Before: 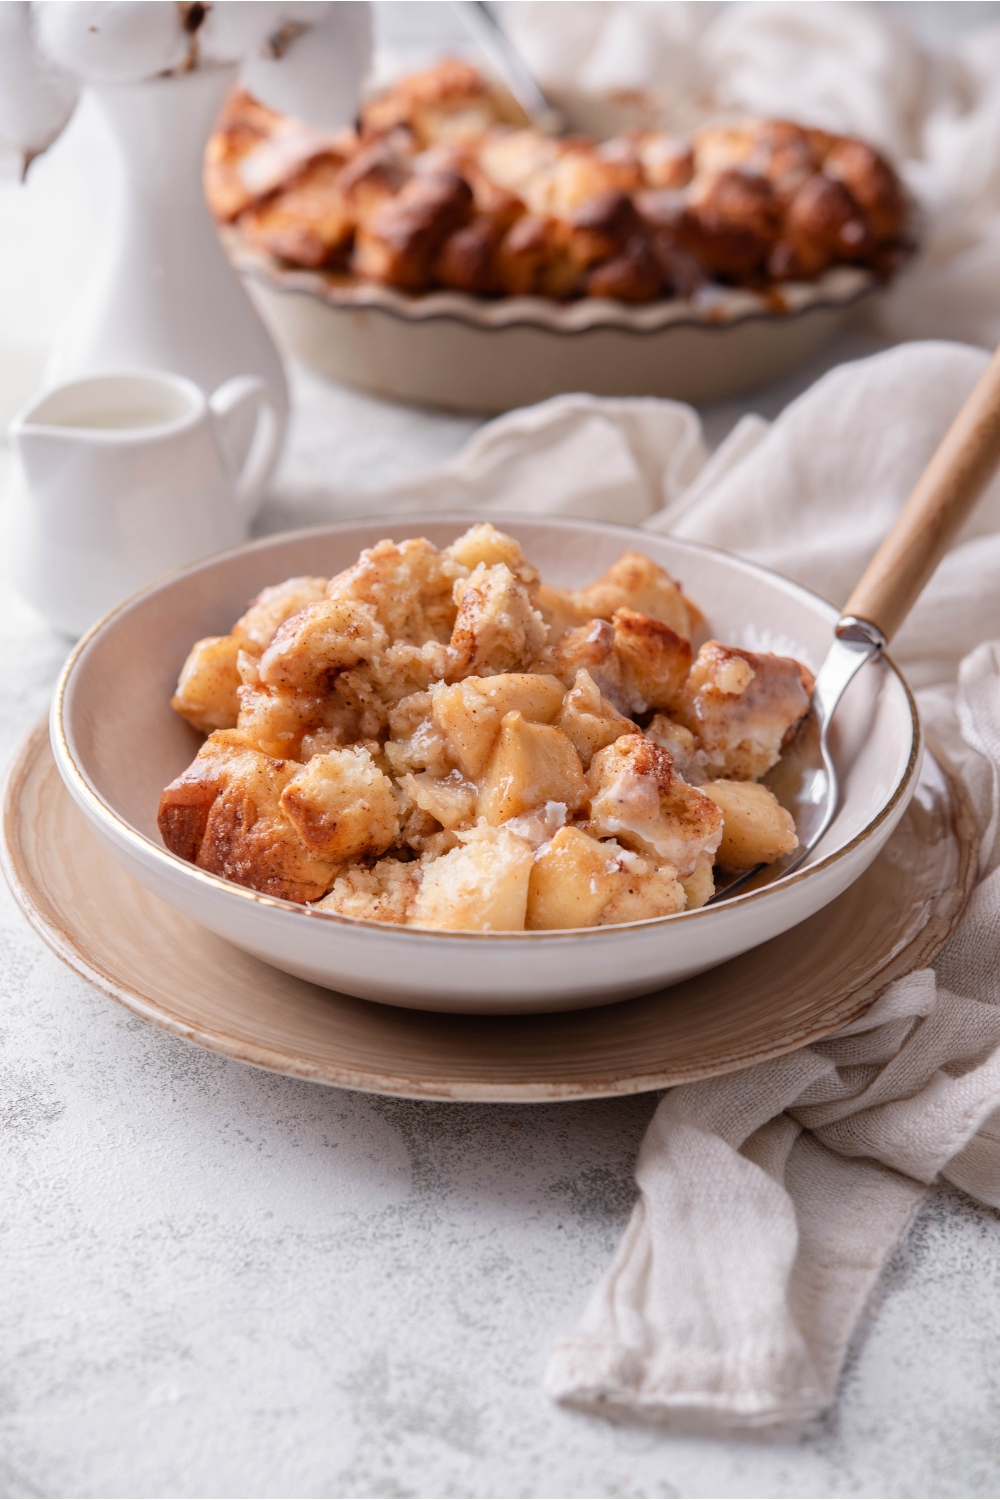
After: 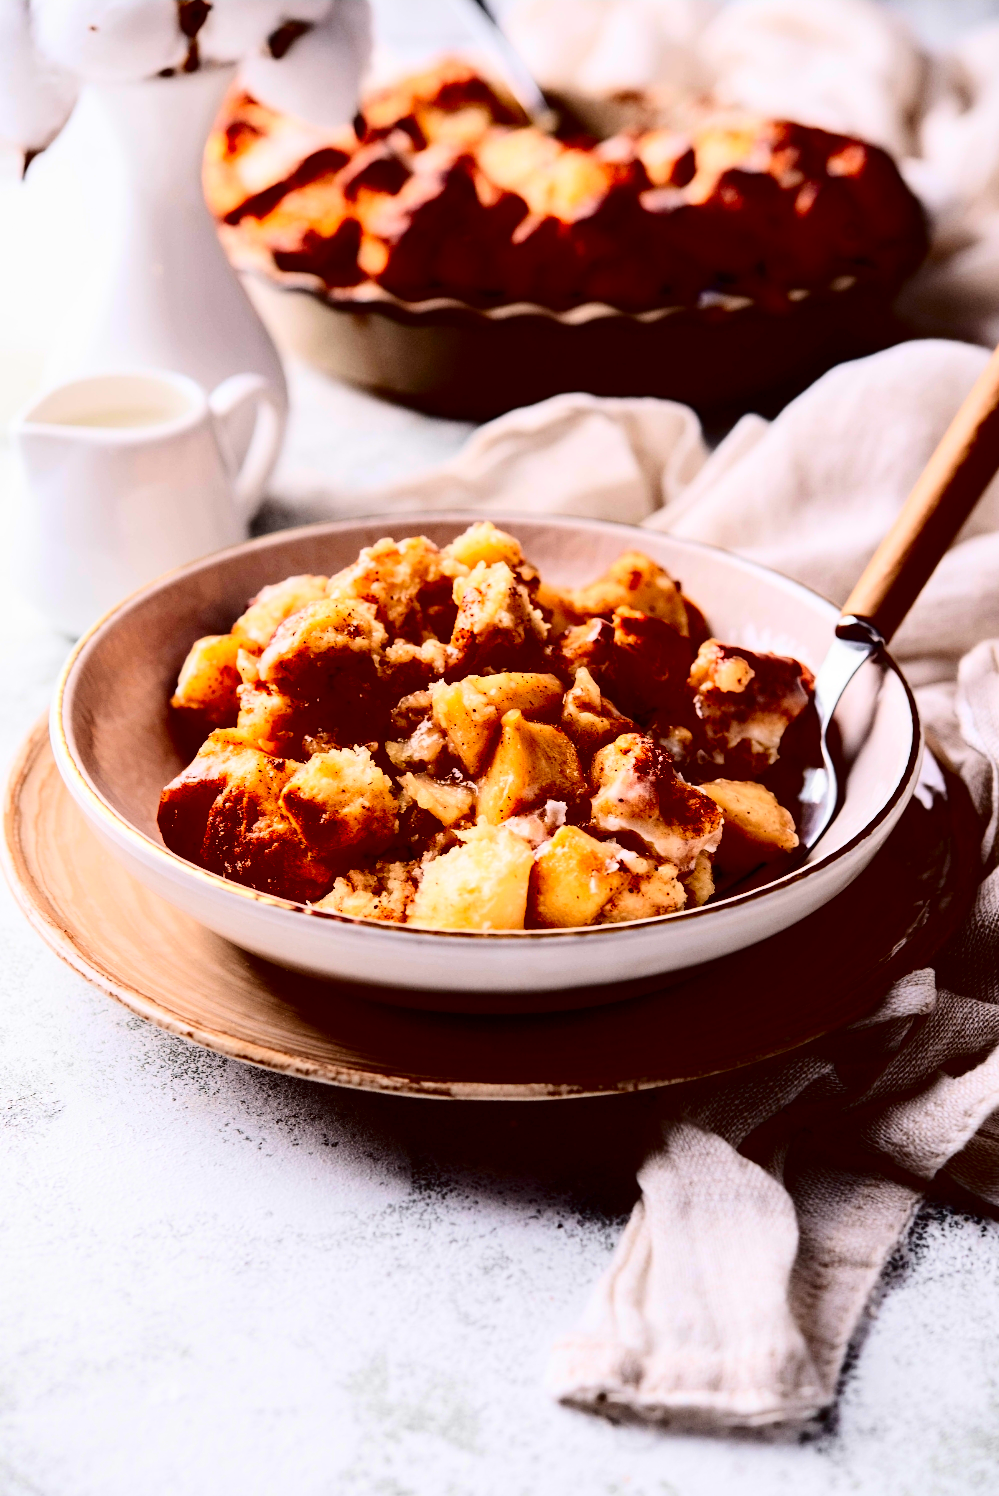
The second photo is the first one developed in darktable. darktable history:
crop: top 0.093%, bottom 0.168%
contrast brightness saturation: contrast 0.788, brightness -0.981, saturation 0.988
